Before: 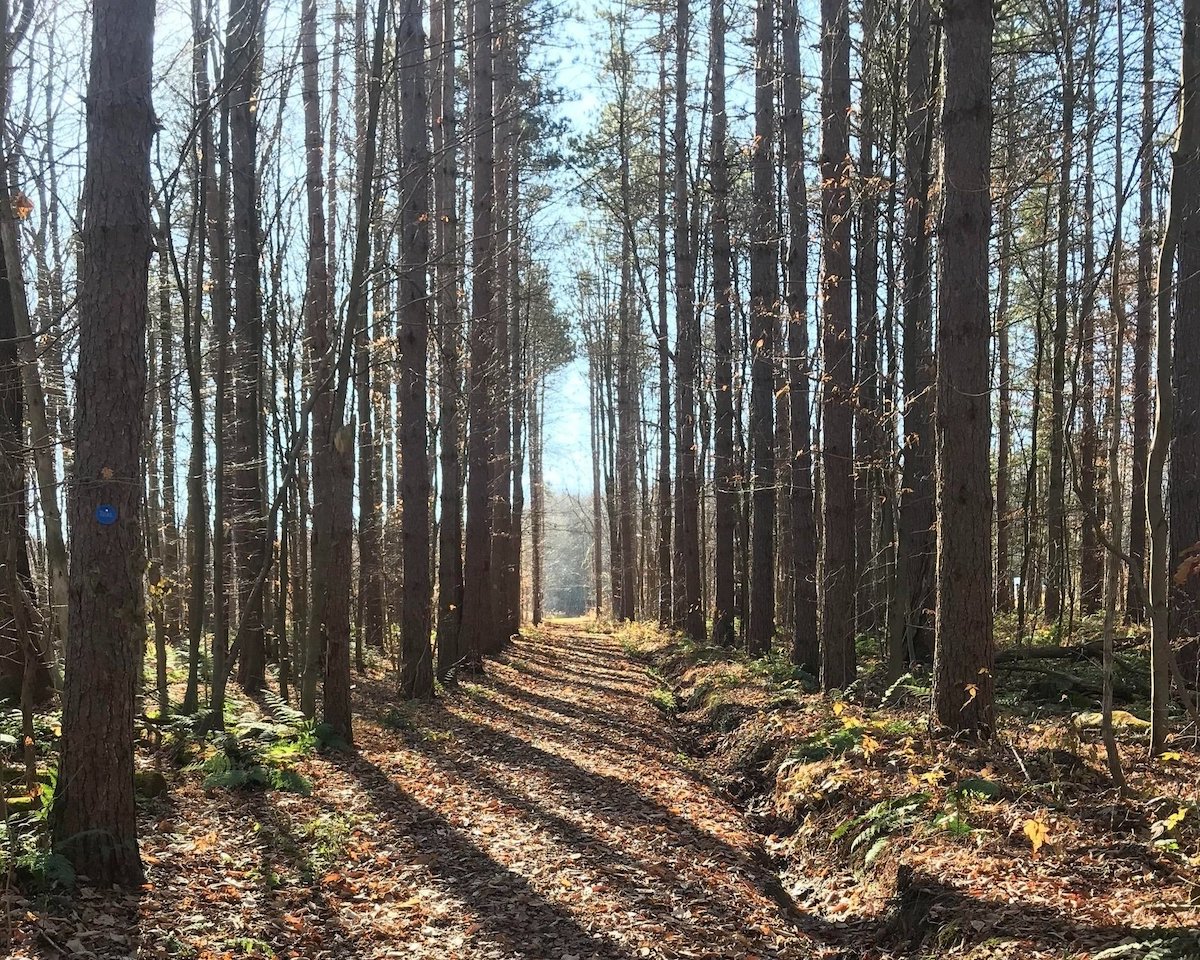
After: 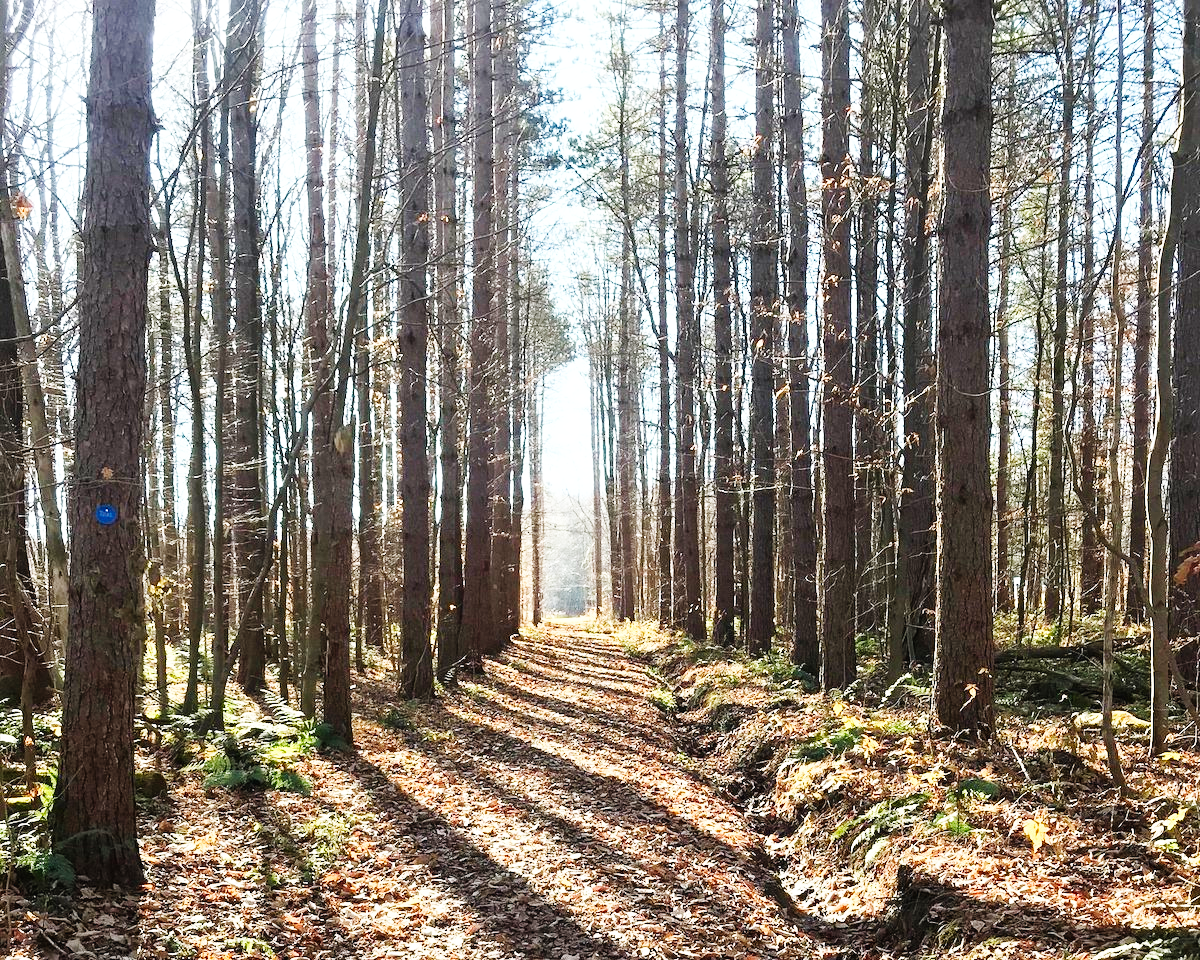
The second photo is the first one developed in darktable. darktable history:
base curve: curves: ch0 [(0, 0.003) (0.001, 0.002) (0.006, 0.004) (0.02, 0.022) (0.048, 0.086) (0.094, 0.234) (0.162, 0.431) (0.258, 0.629) (0.385, 0.8) (0.548, 0.918) (0.751, 0.988) (1, 1)], preserve colors none
white balance: emerald 1
